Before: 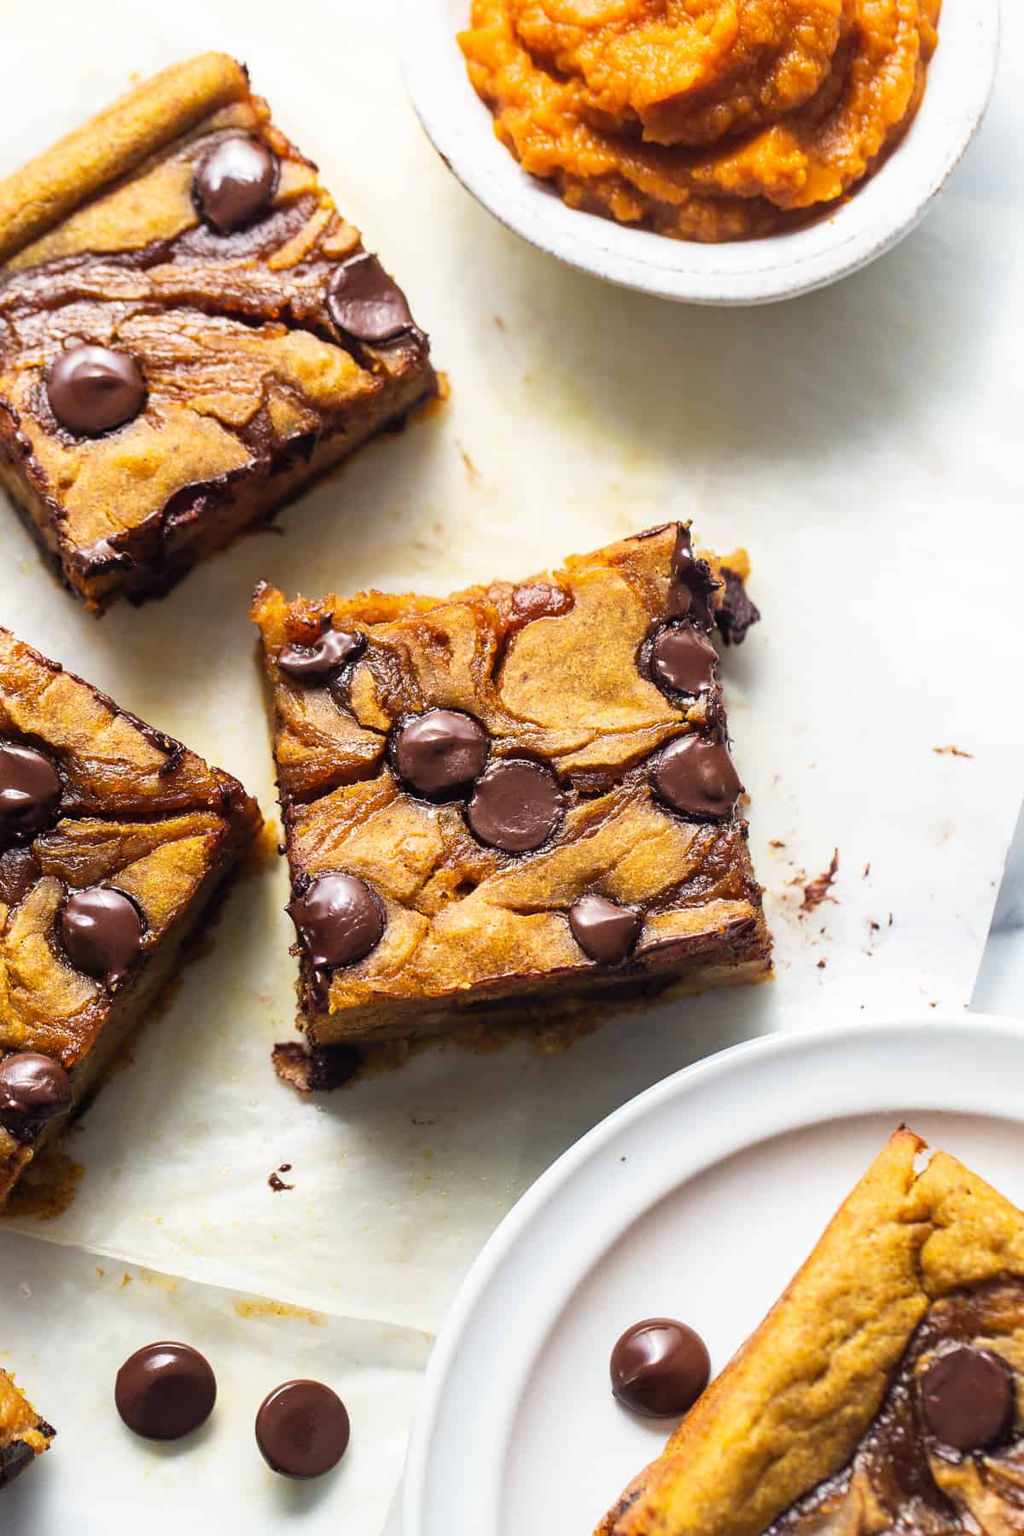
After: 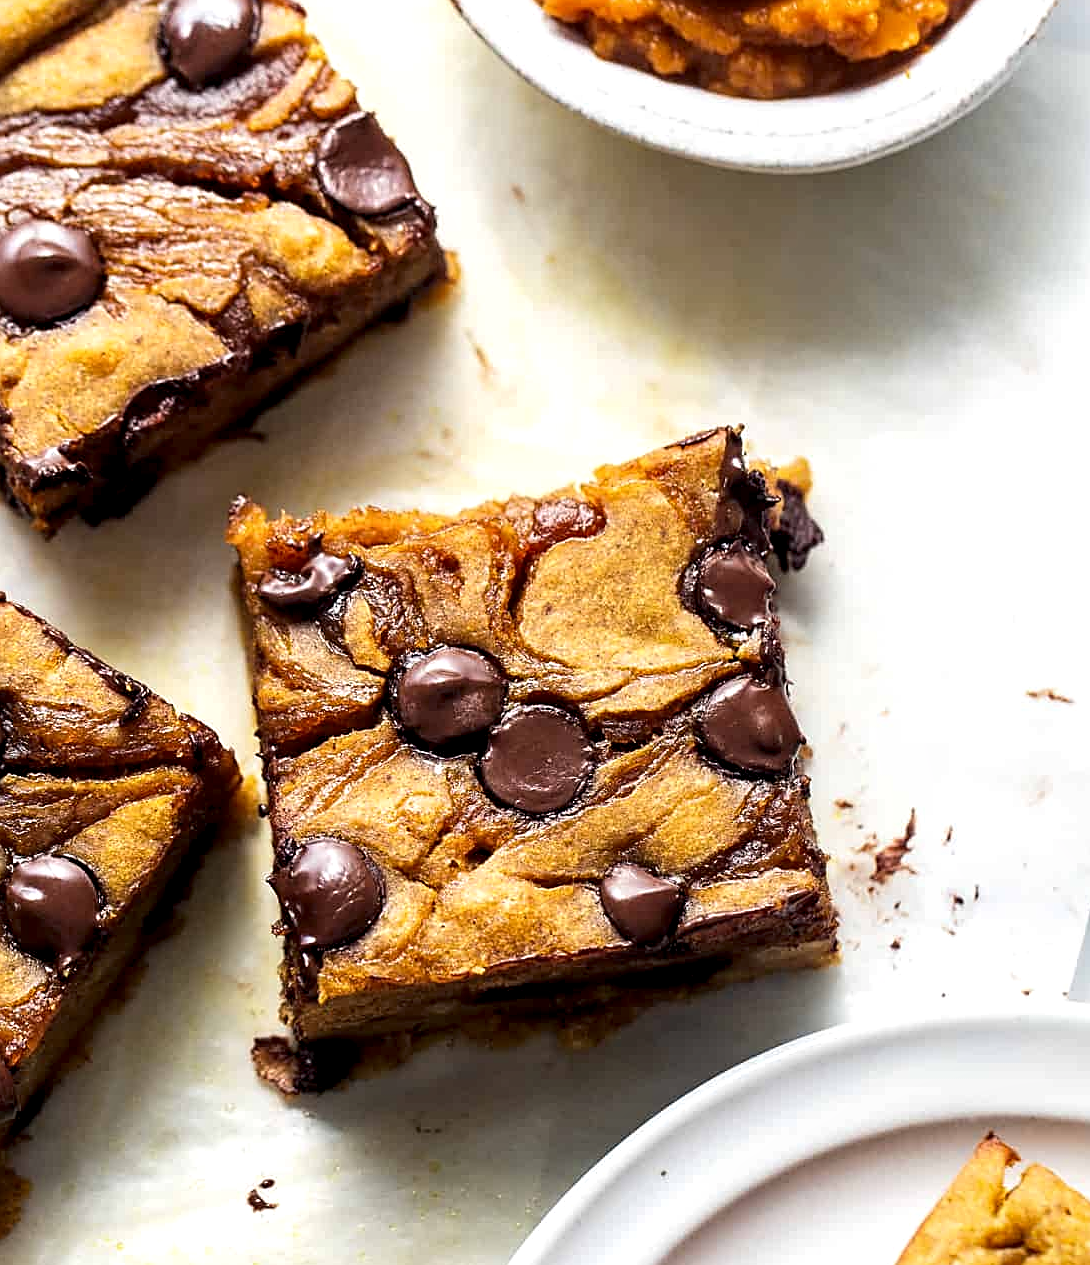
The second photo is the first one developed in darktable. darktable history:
local contrast: highlights 123%, shadows 126%, detail 140%, midtone range 0.254
crop: left 5.596%, top 10.314%, right 3.534%, bottom 19.395%
sharpen: on, module defaults
